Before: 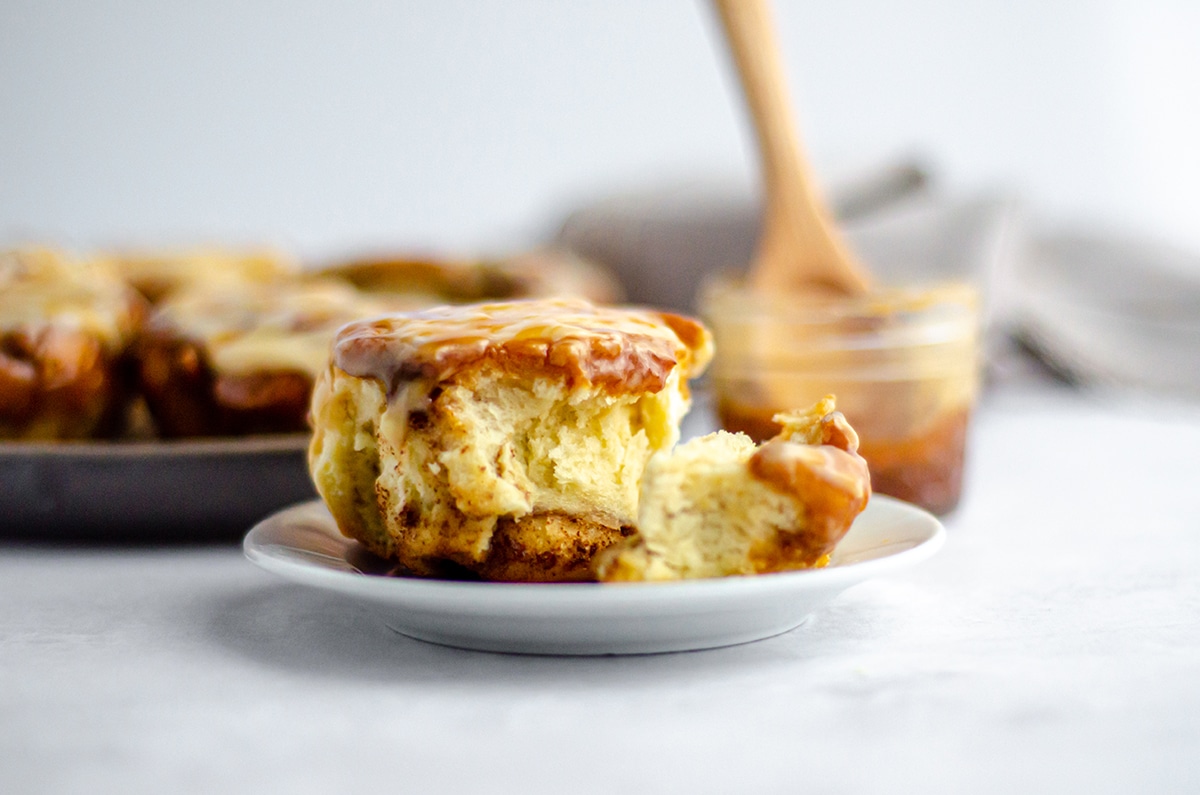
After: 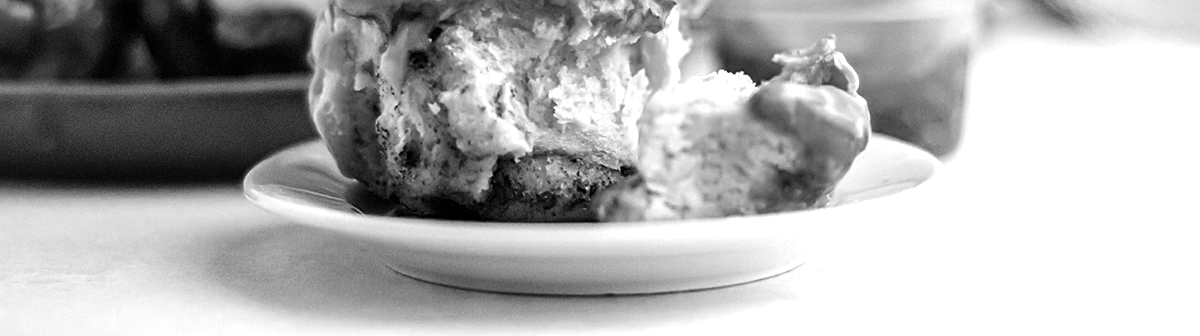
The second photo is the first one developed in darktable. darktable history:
sharpen: on, module defaults
color calibration: output gray [0.23, 0.37, 0.4, 0], illuminant custom, x 0.38, y 0.48, temperature 4440.48 K
crop: top 45.396%, bottom 12.254%
